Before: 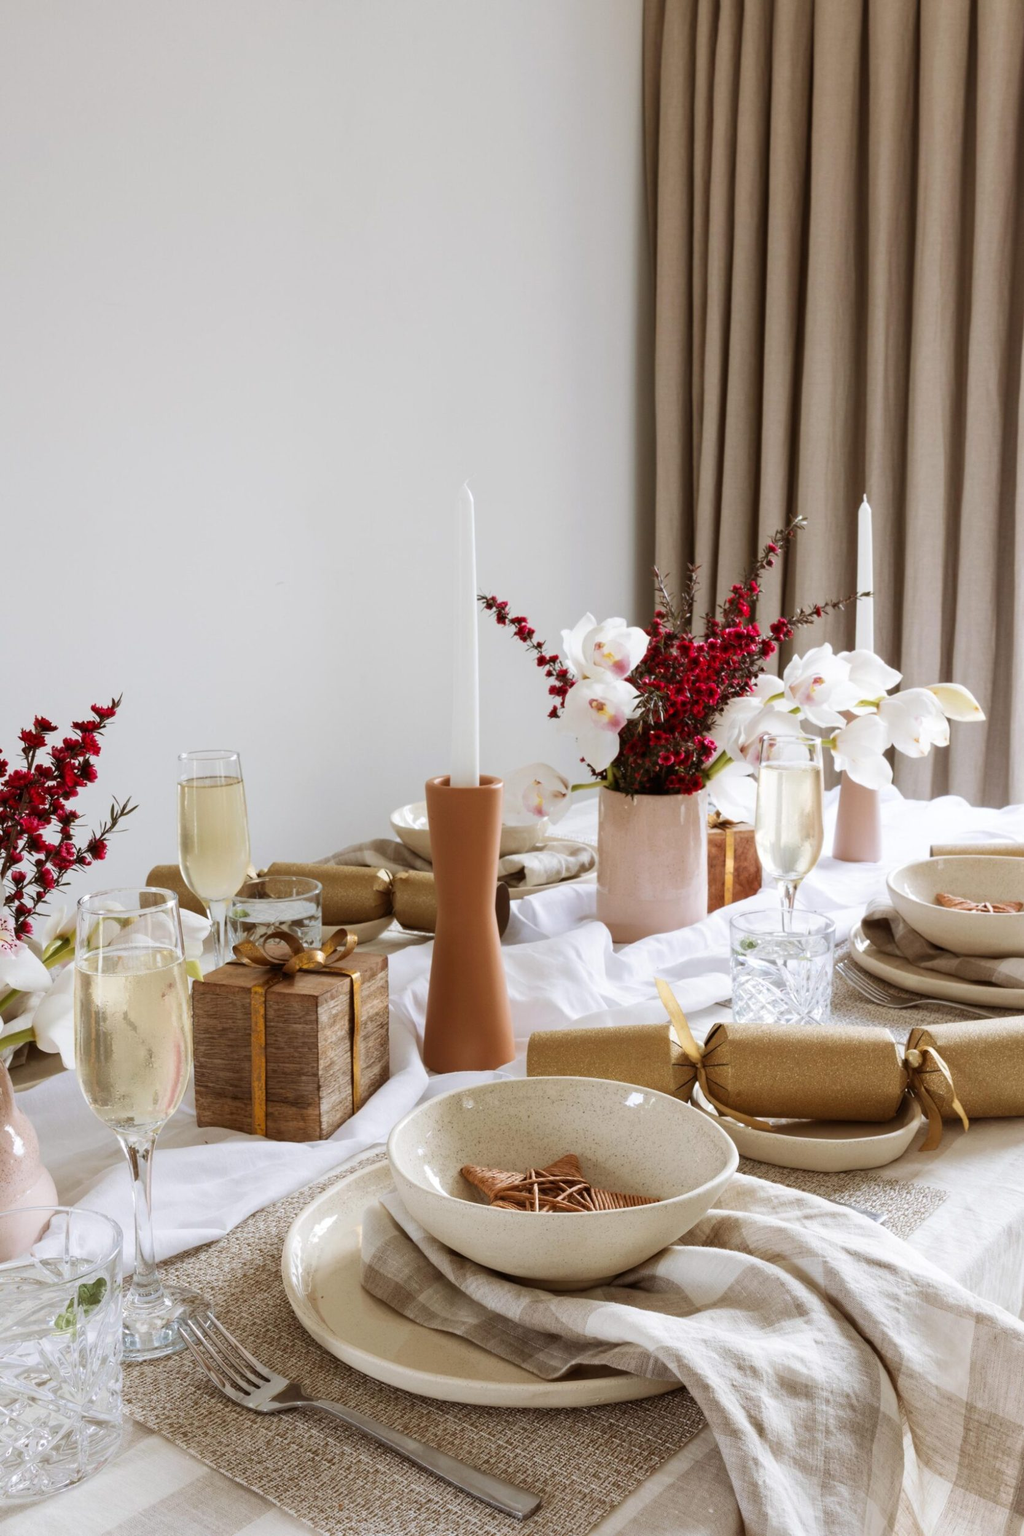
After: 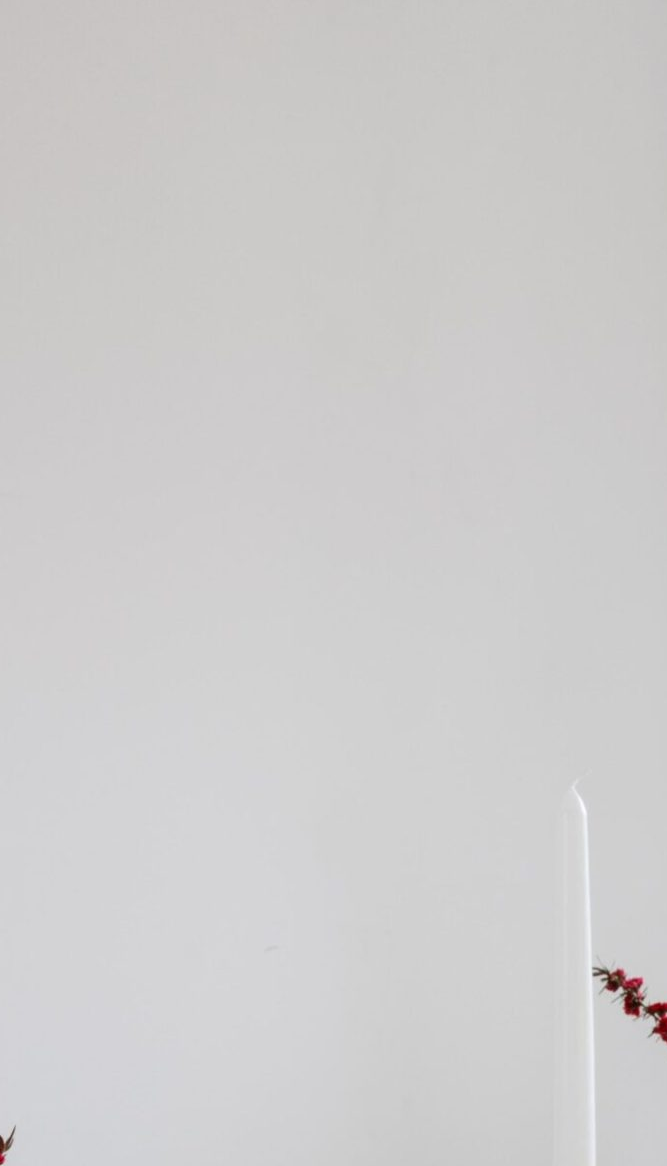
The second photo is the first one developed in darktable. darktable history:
crop and rotate: left 11.105%, top 0.051%, right 48.857%, bottom 53.293%
